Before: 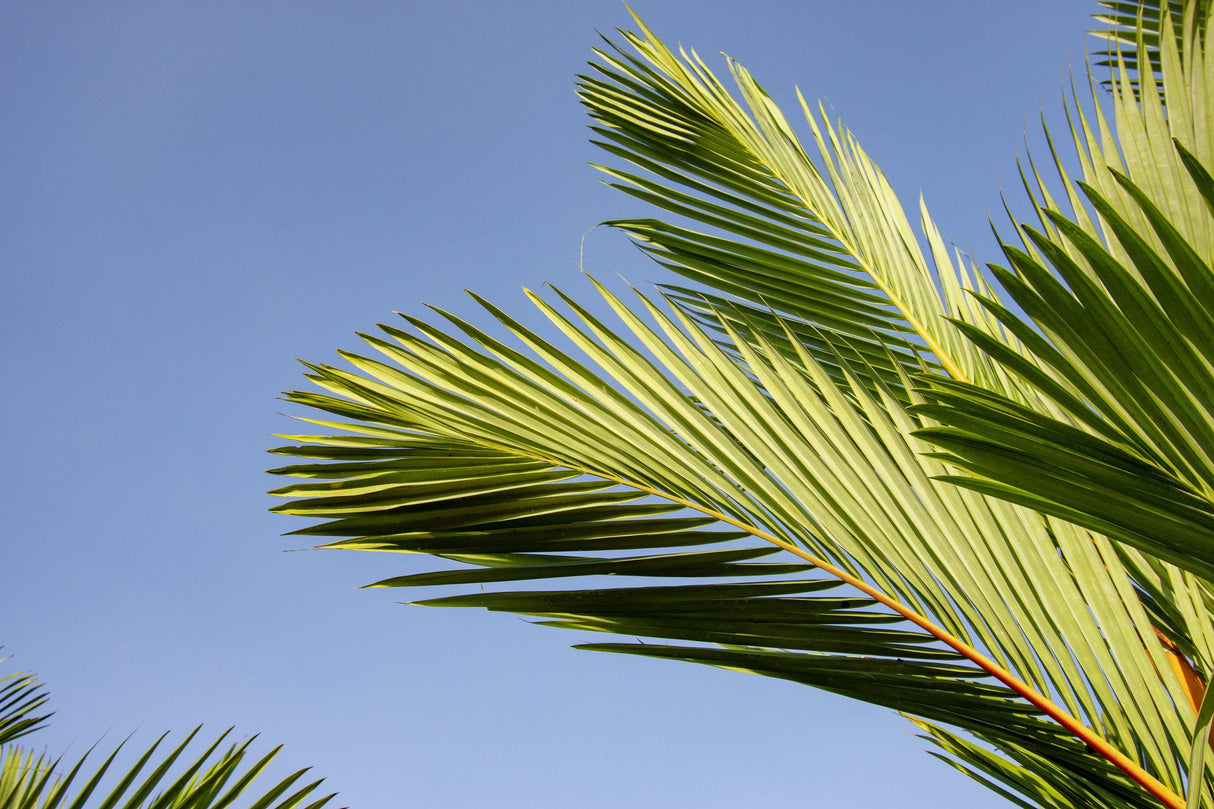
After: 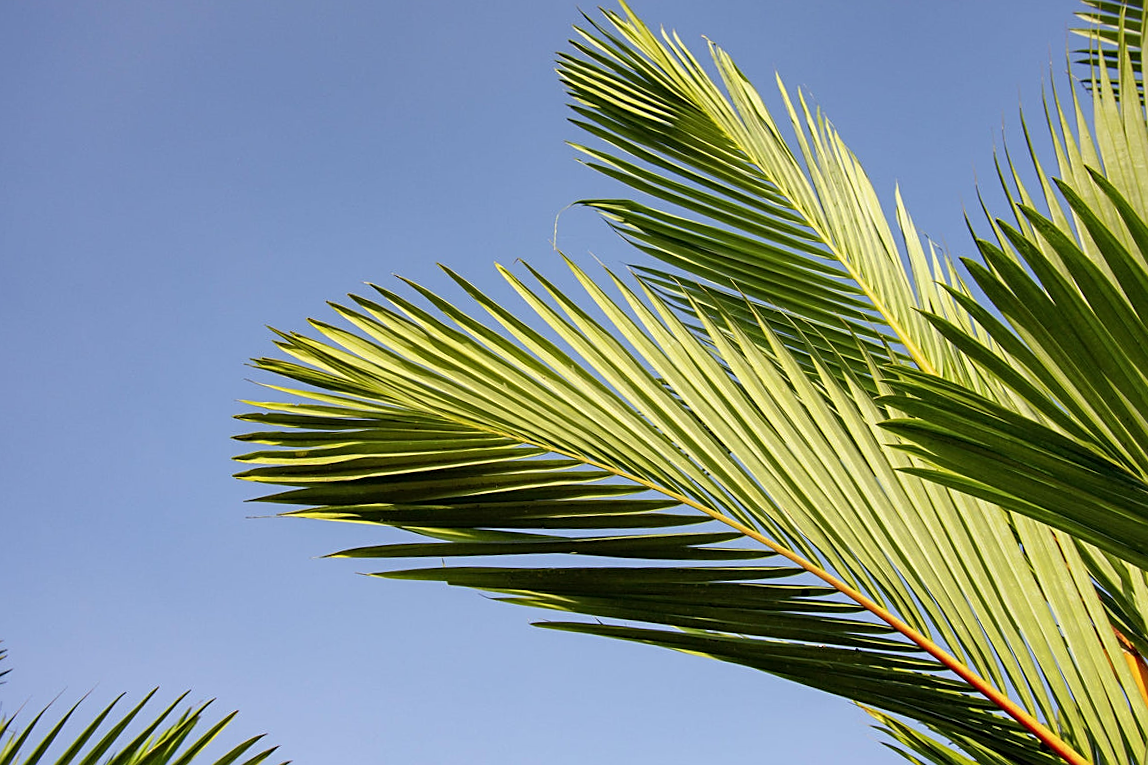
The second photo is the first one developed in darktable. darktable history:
crop and rotate: angle -2.21°
sharpen: on, module defaults
